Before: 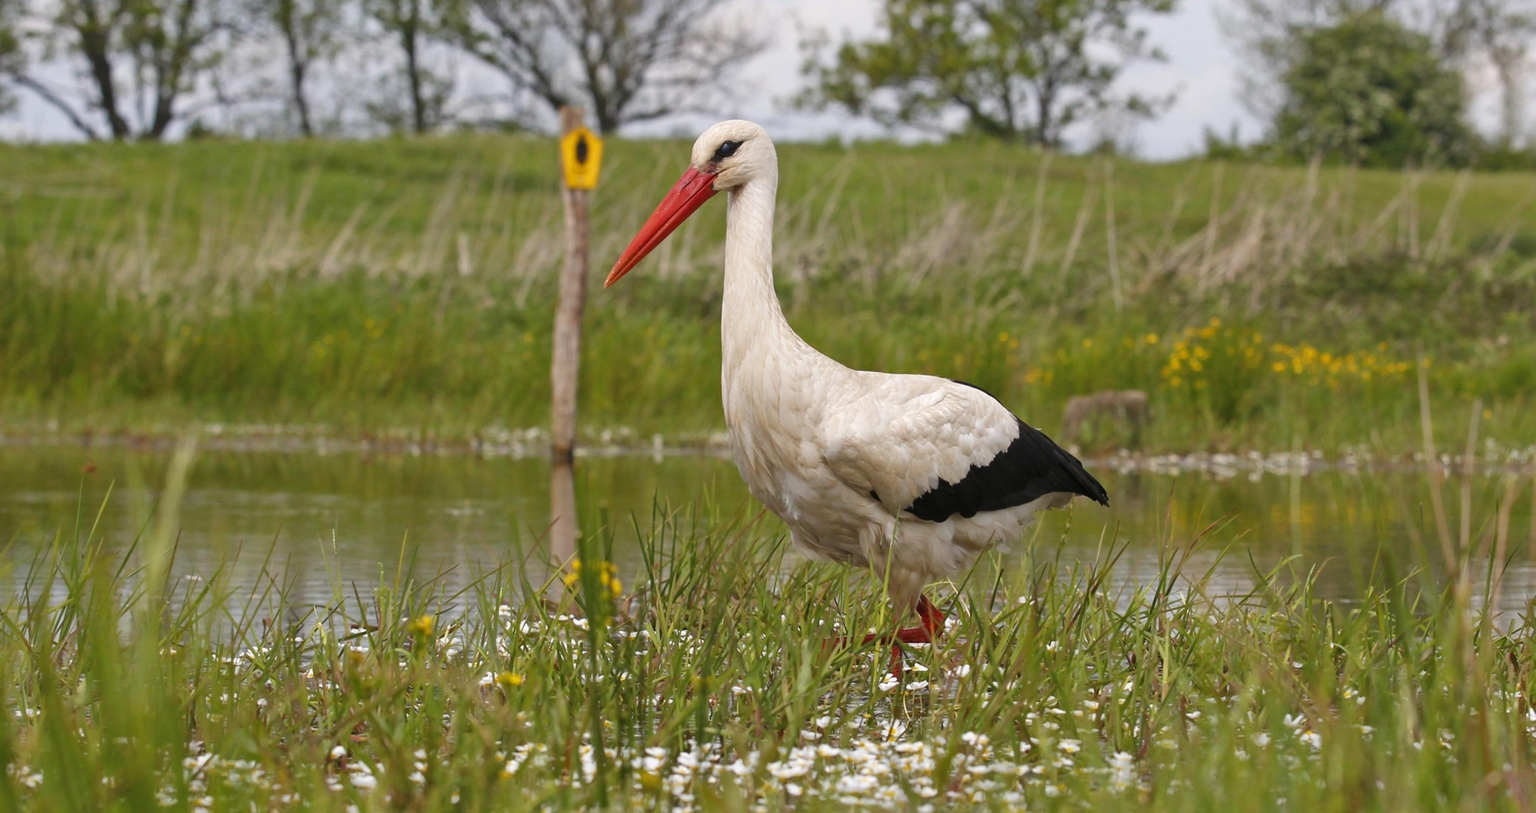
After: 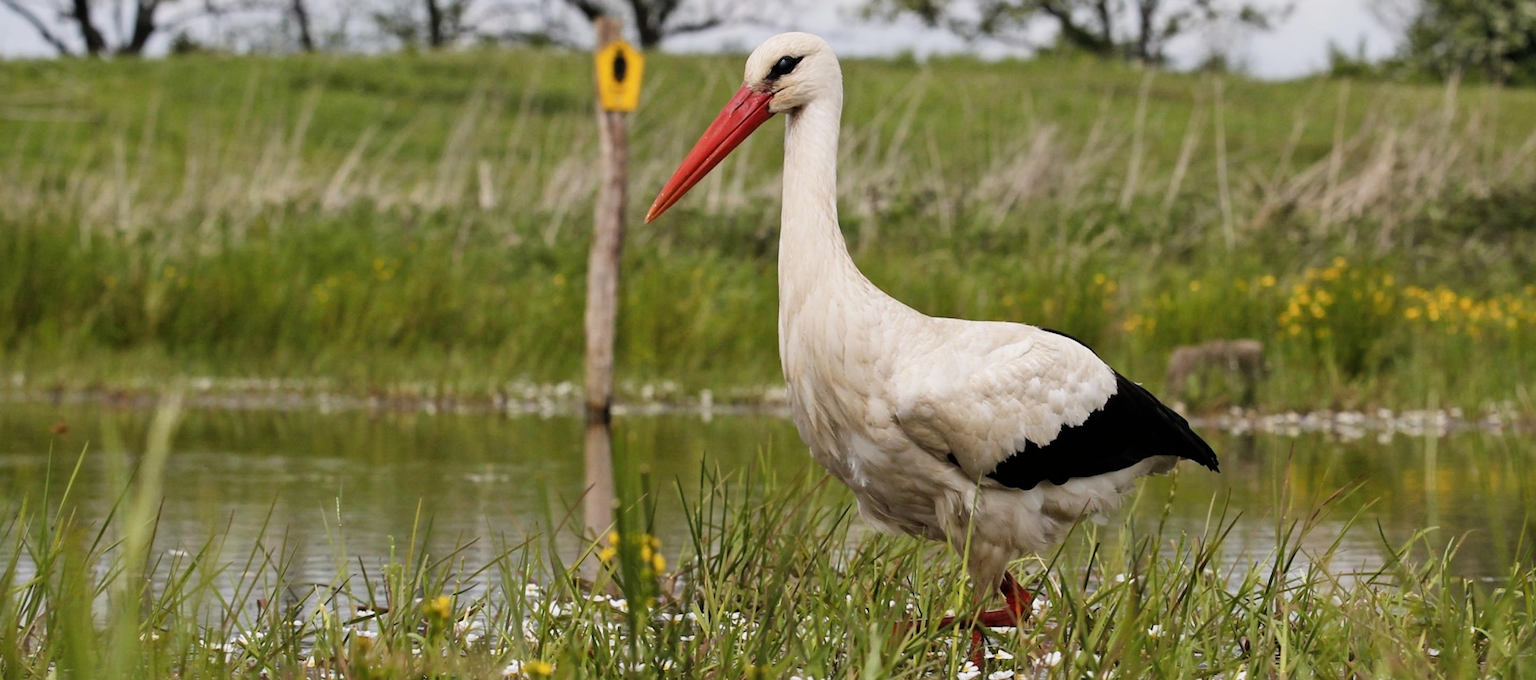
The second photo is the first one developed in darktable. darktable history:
filmic rgb: black relative exposure -16 EV, white relative exposure 6.29 EV, hardness 5.1, contrast 1.35
crop and rotate: left 2.425%, top 11.305%, right 9.6%, bottom 15.08%
